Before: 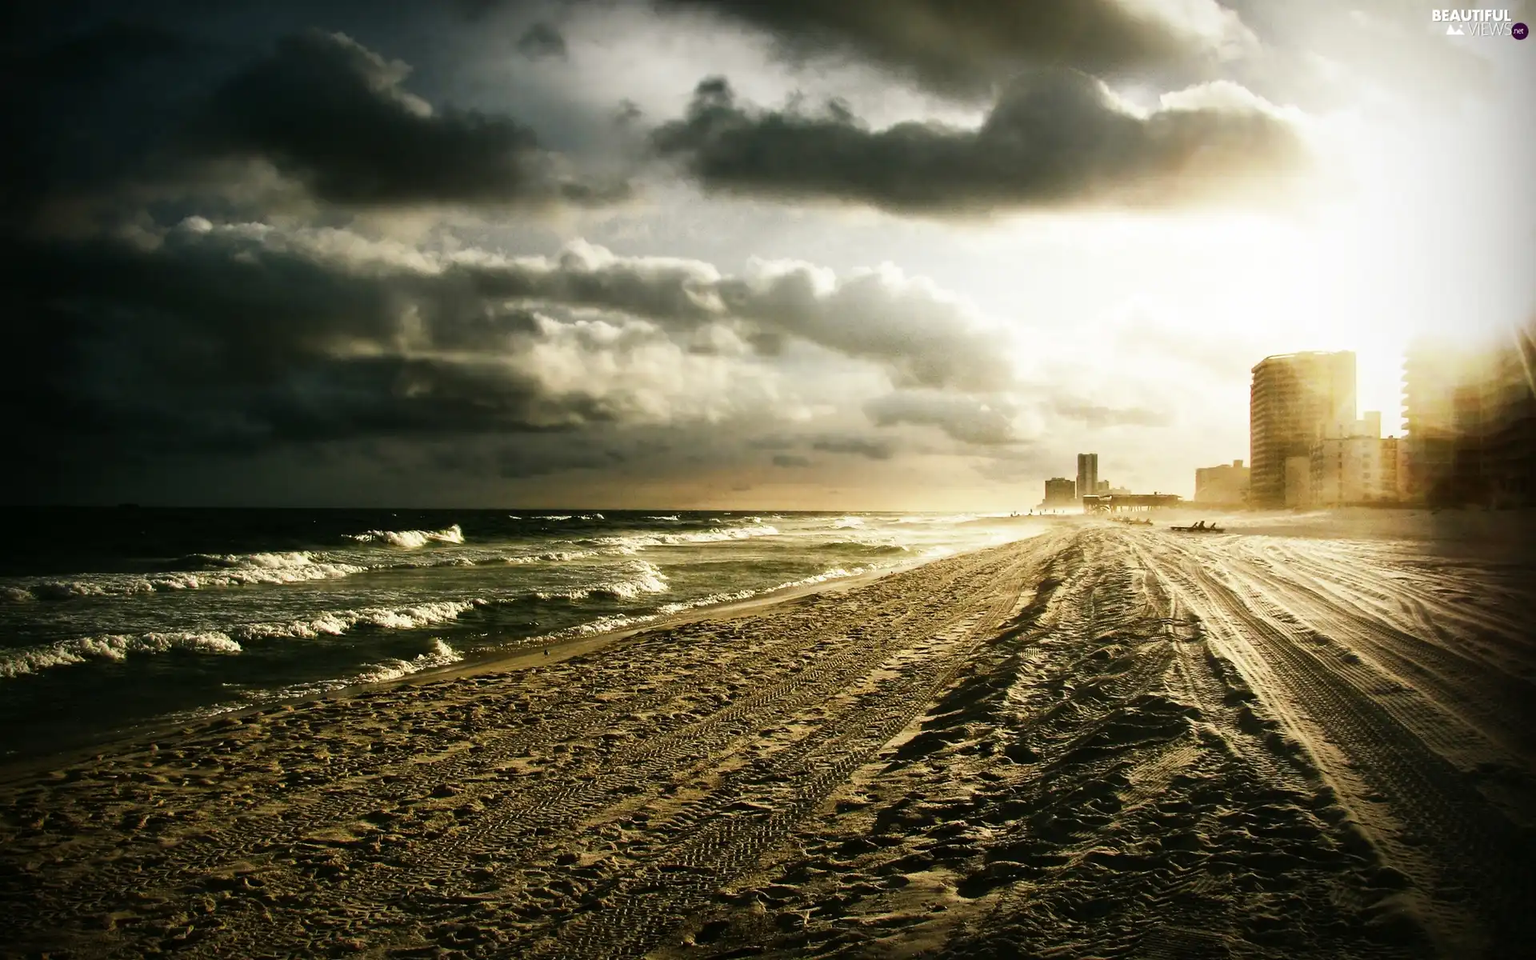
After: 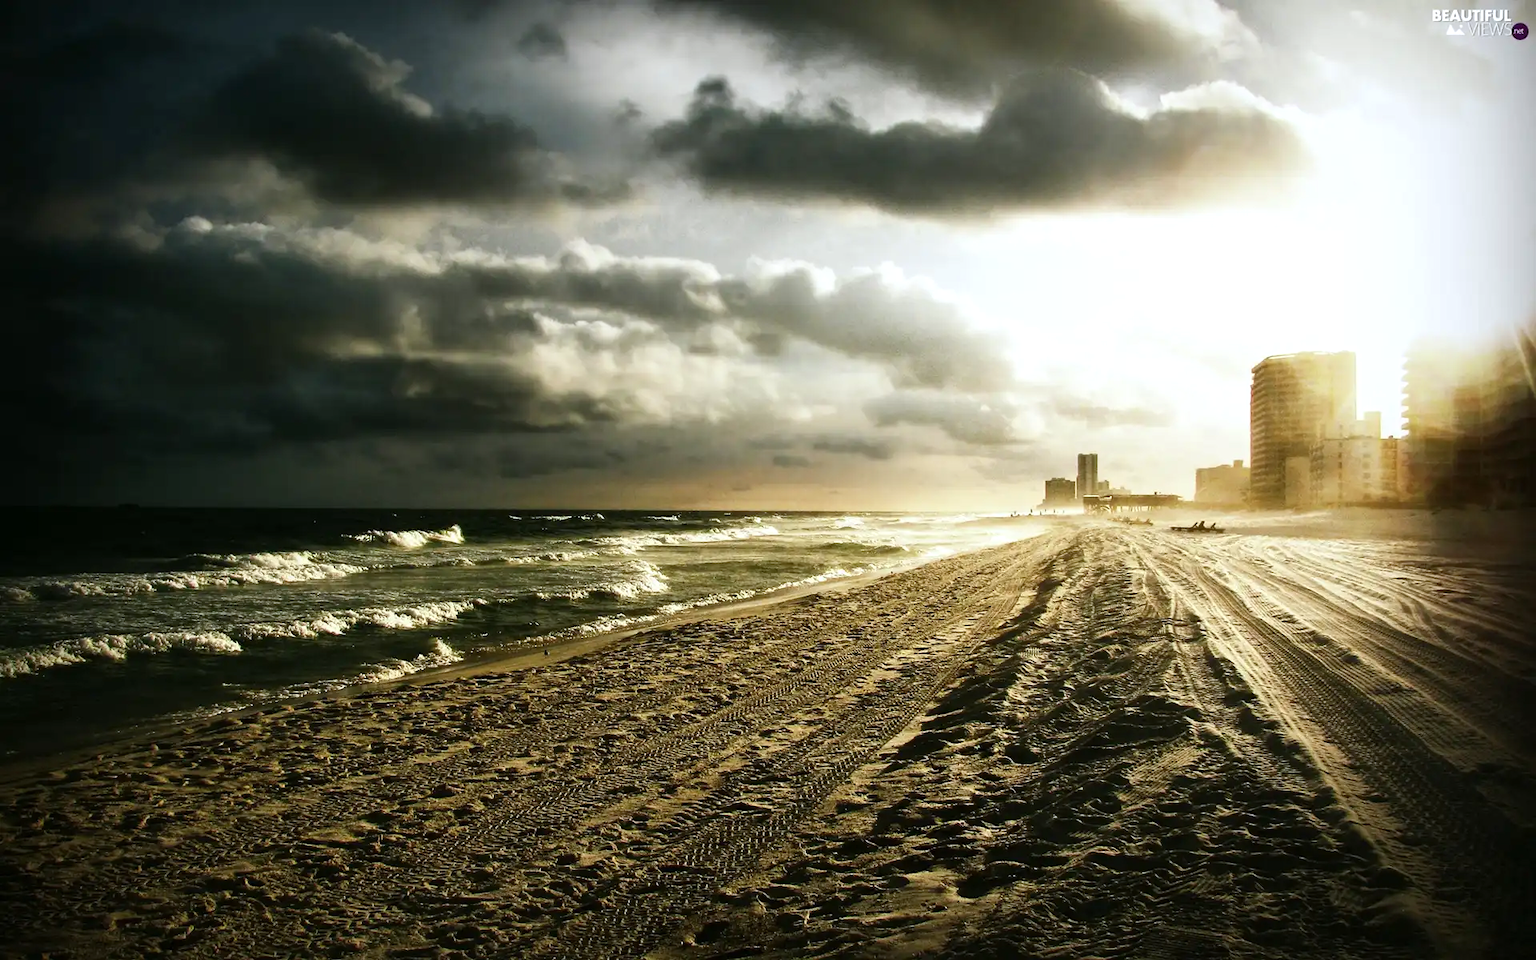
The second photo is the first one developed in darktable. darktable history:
white balance: red 0.974, blue 1.044
exposure: exposure 0.127 EV, compensate highlight preservation false
